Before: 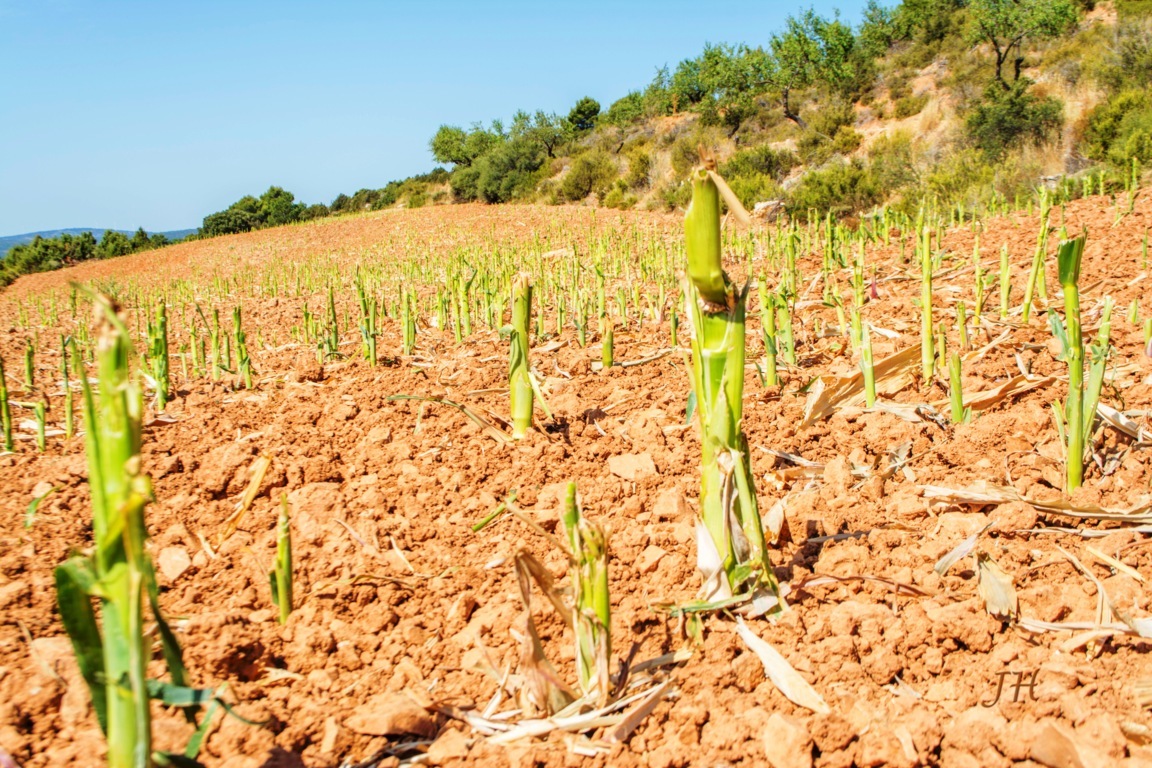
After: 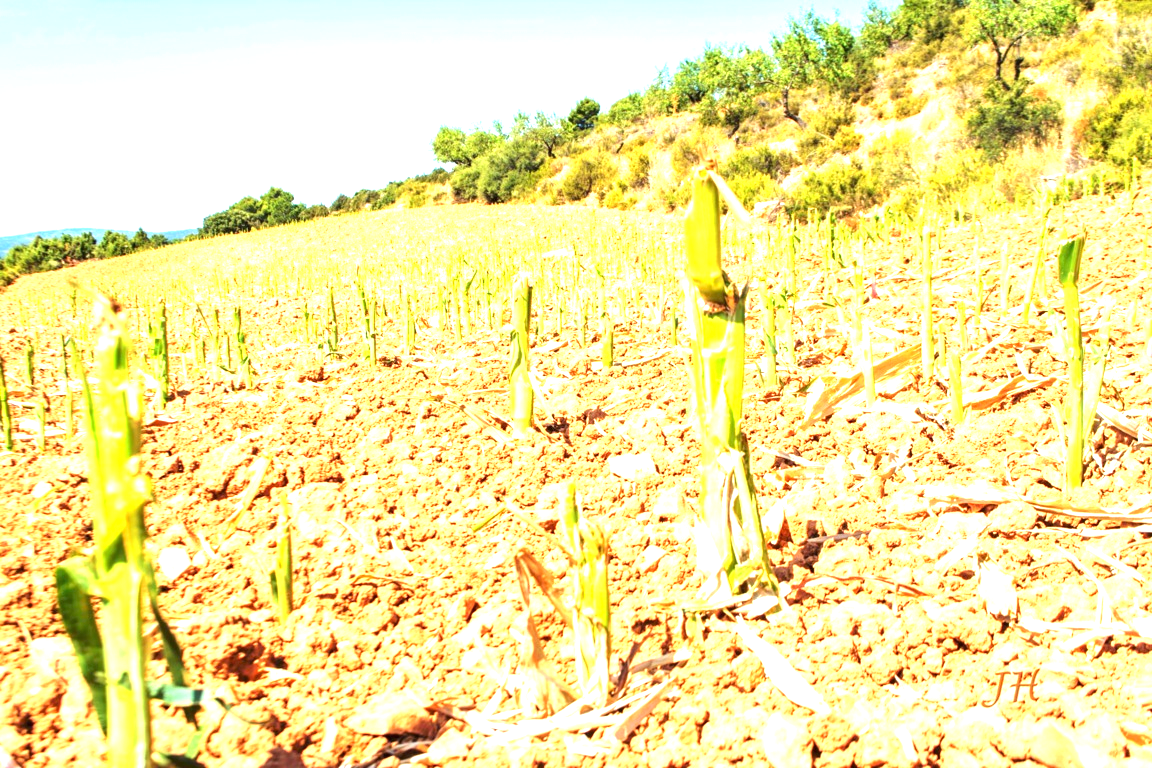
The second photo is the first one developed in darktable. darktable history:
exposure: black level correction 0, exposure 1.553 EV, compensate highlight preservation false
color correction: highlights b* 0.032
